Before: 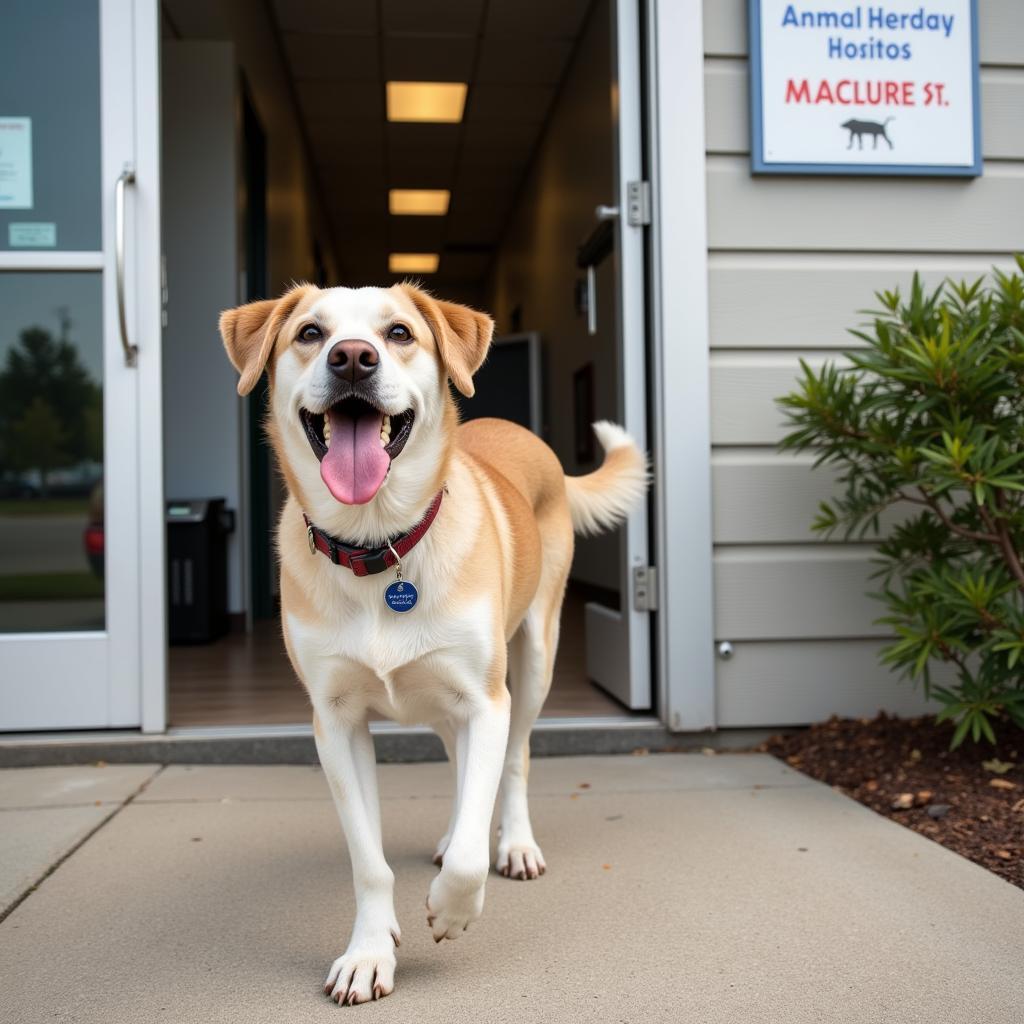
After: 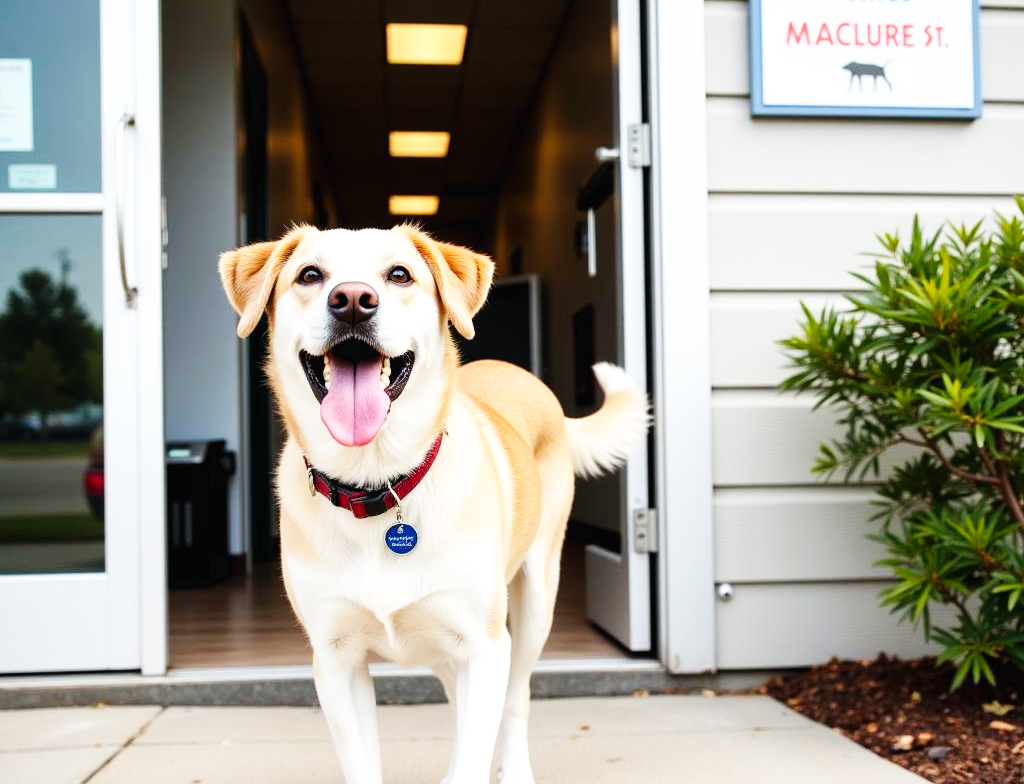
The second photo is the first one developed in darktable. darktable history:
crop: top 5.684%, bottom 17.737%
base curve: curves: ch0 [(0, 0.003) (0.001, 0.002) (0.006, 0.004) (0.02, 0.022) (0.048, 0.086) (0.094, 0.234) (0.162, 0.431) (0.258, 0.629) (0.385, 0.8) (0.548, 0.918) (0.751, 0.988) (1, 1)], preserve colors none
